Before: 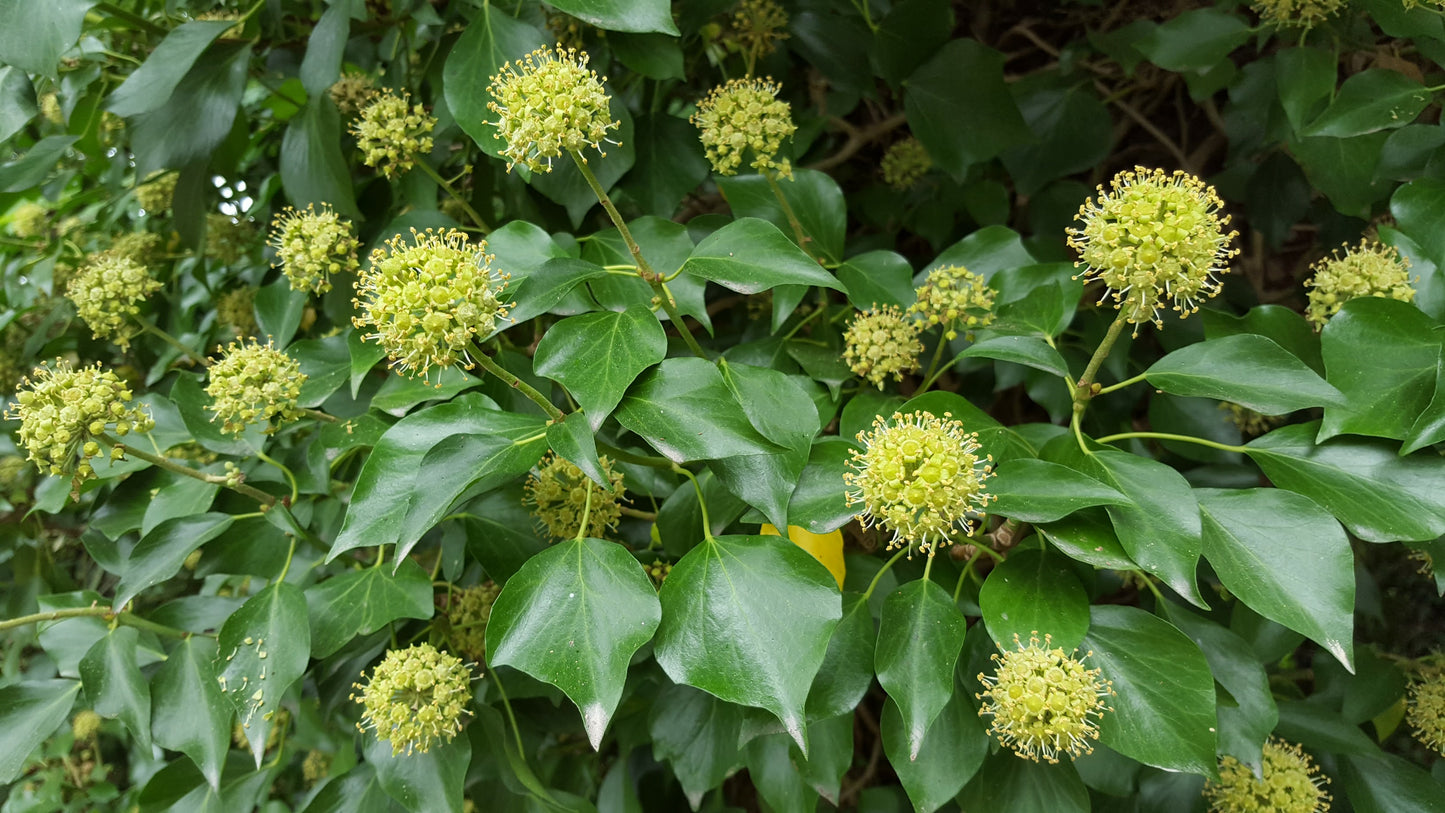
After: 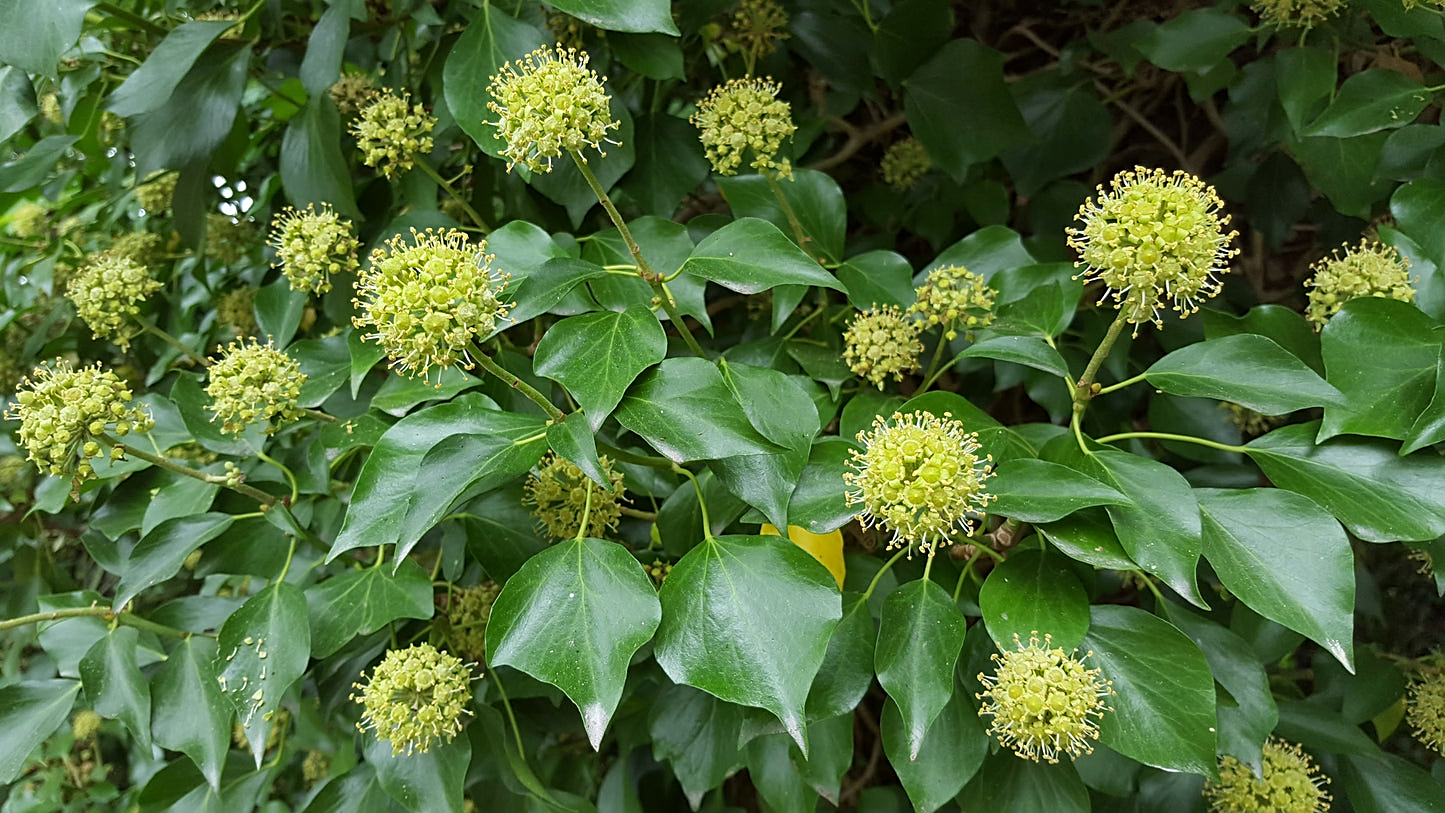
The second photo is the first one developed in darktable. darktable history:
sharpen: on, module defaults
white balance: red 0.98, blue 1.034
